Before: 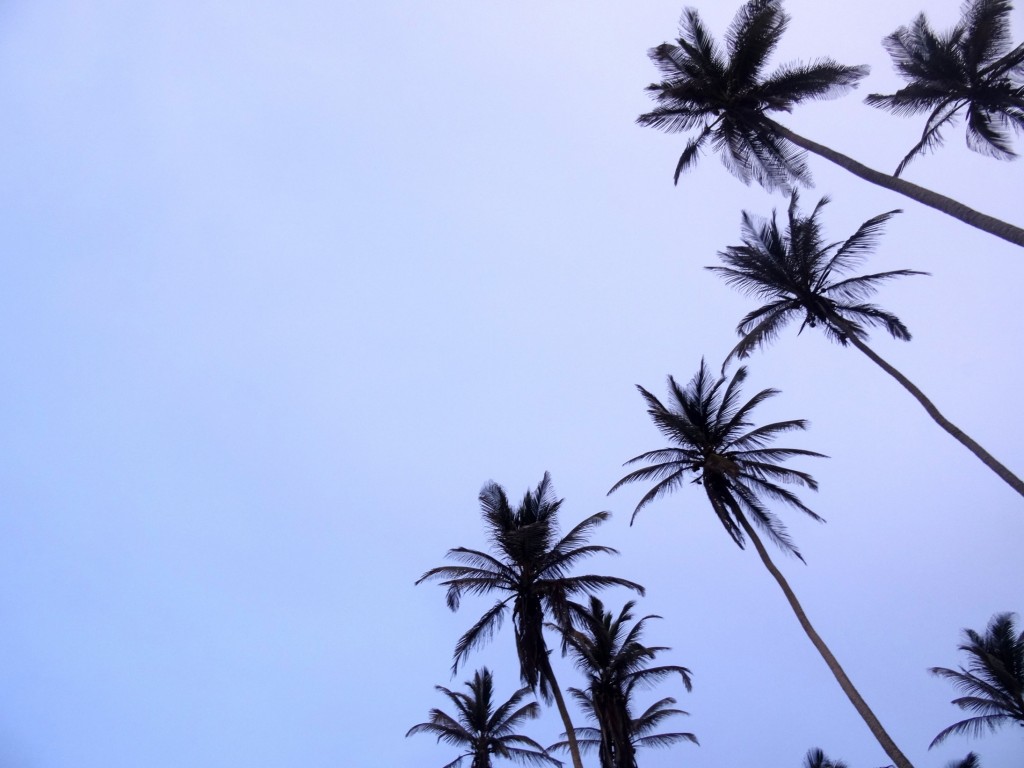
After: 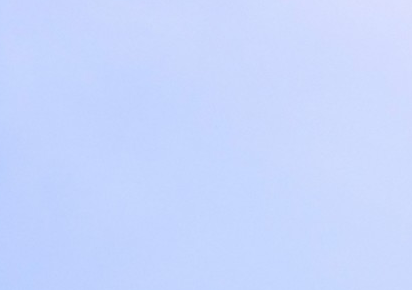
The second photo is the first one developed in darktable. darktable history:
crop: left 15.565%, top 5.462%, right 44.125%, bottom 56.666%
